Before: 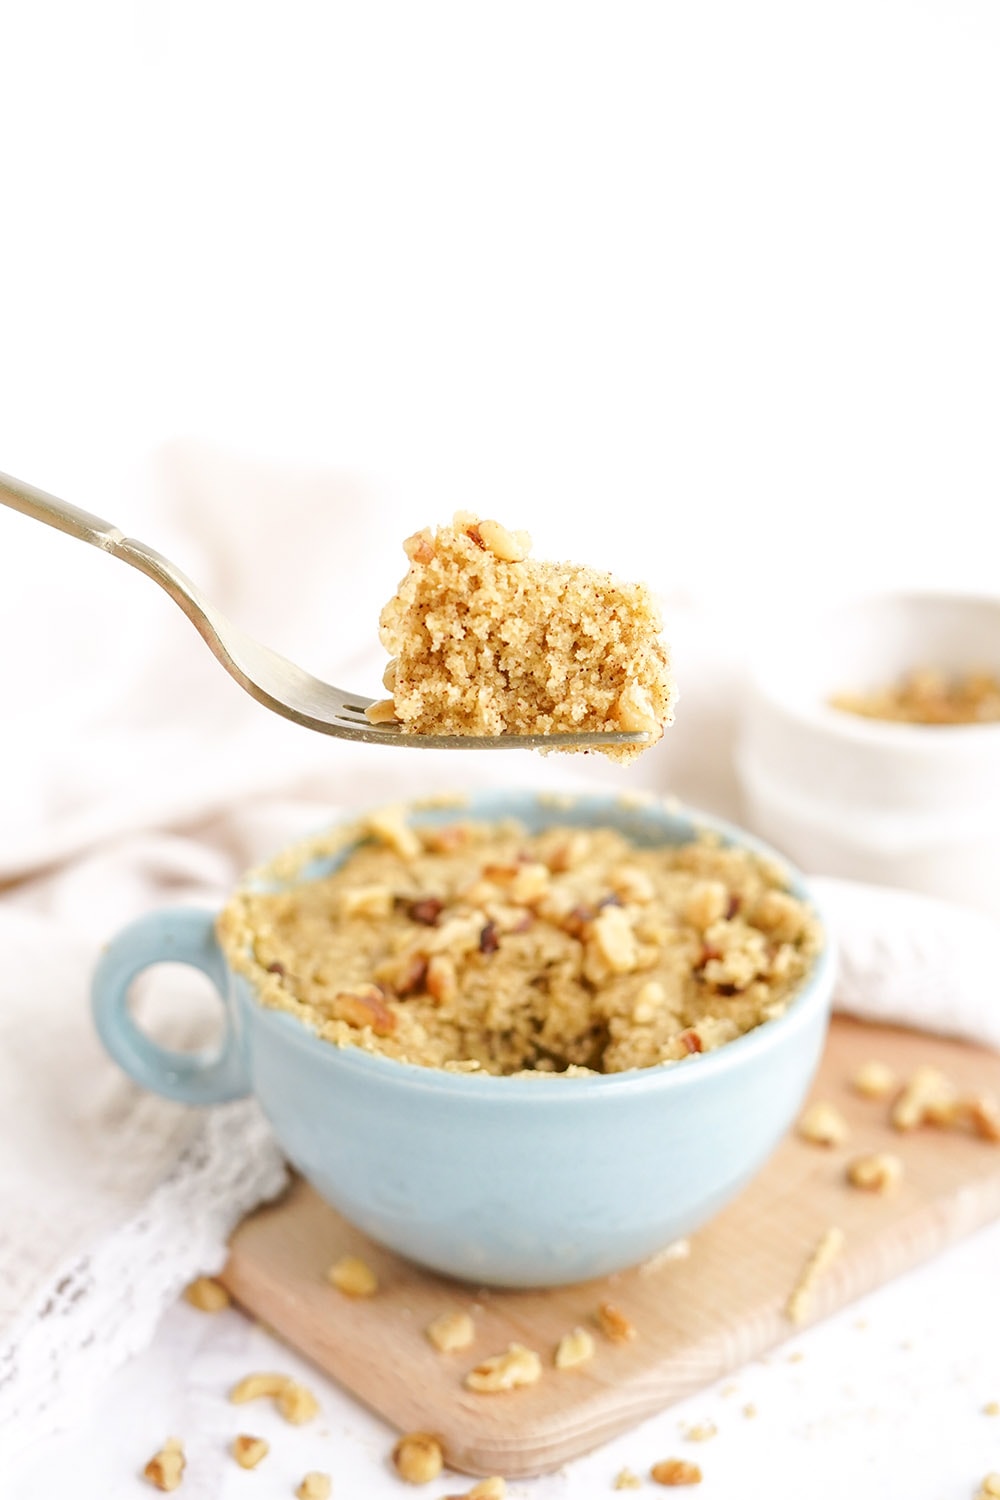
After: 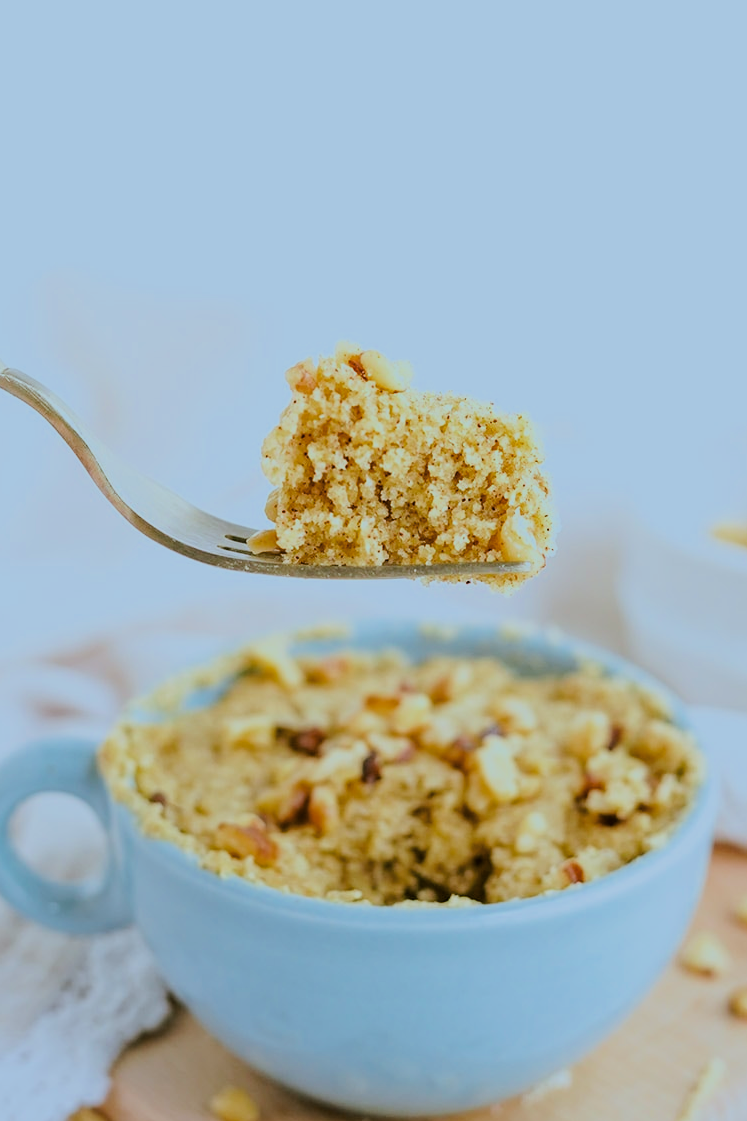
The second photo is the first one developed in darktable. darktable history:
crop and rotate: left 11.831%, top 11.346%, right 13.429%, bottom 13.899%
white balance: red 1.066, blue 1.119
filmic rgb: black relative exposure -7.15 EV, white relative exposure 5.36 EV, hardness 3.02, color science v6 (2022)
color balance rgb: shadows lift › chroma 11.71%, shadows lift › hue 133.46°, highlights gain › chroma 4%, highlights gain › hue 200.2°, perceptual saturation grading › global saturation 18.05%
color zones: curves: ch1 [(0, 0.513) (0.143, 0.524) (0.286, 0.511) (0.429, 0.506) (0.571, 0.503) (0.714, 0.503) (0.857, 0.508) (1, 0.513)]
tone curve: curves: ch0 [(0, 0) (0.153, 0.06) (1, 1)], color space Lab, linked channels, preserve colors none
